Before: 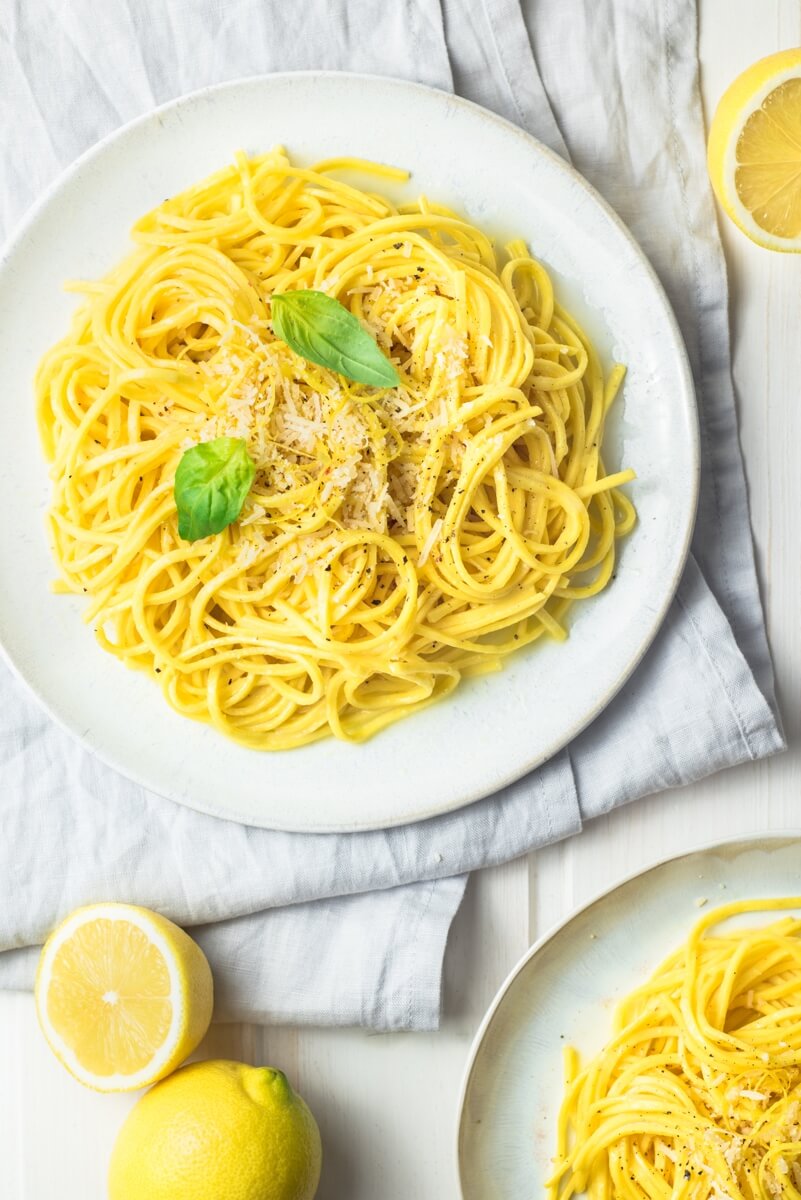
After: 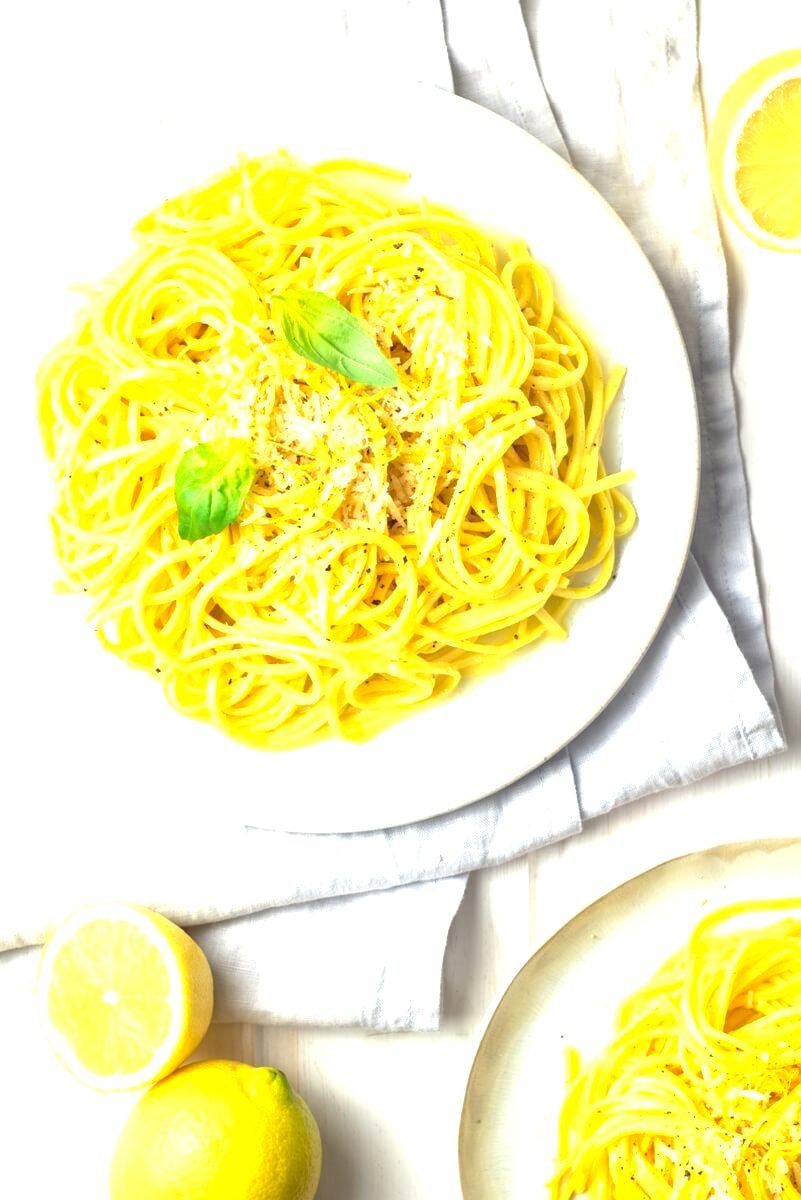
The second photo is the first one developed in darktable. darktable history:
exposure: black level correction 0, exposure 0.895 EV, compensate highlight preservation false
color correction: highlights a* 0.623, highlights b* 2.82, saturation 1.08
tone equalizer: edges refinement/feathering 500, mask exposure compensation -1.57 EV, preserve details guided filter
